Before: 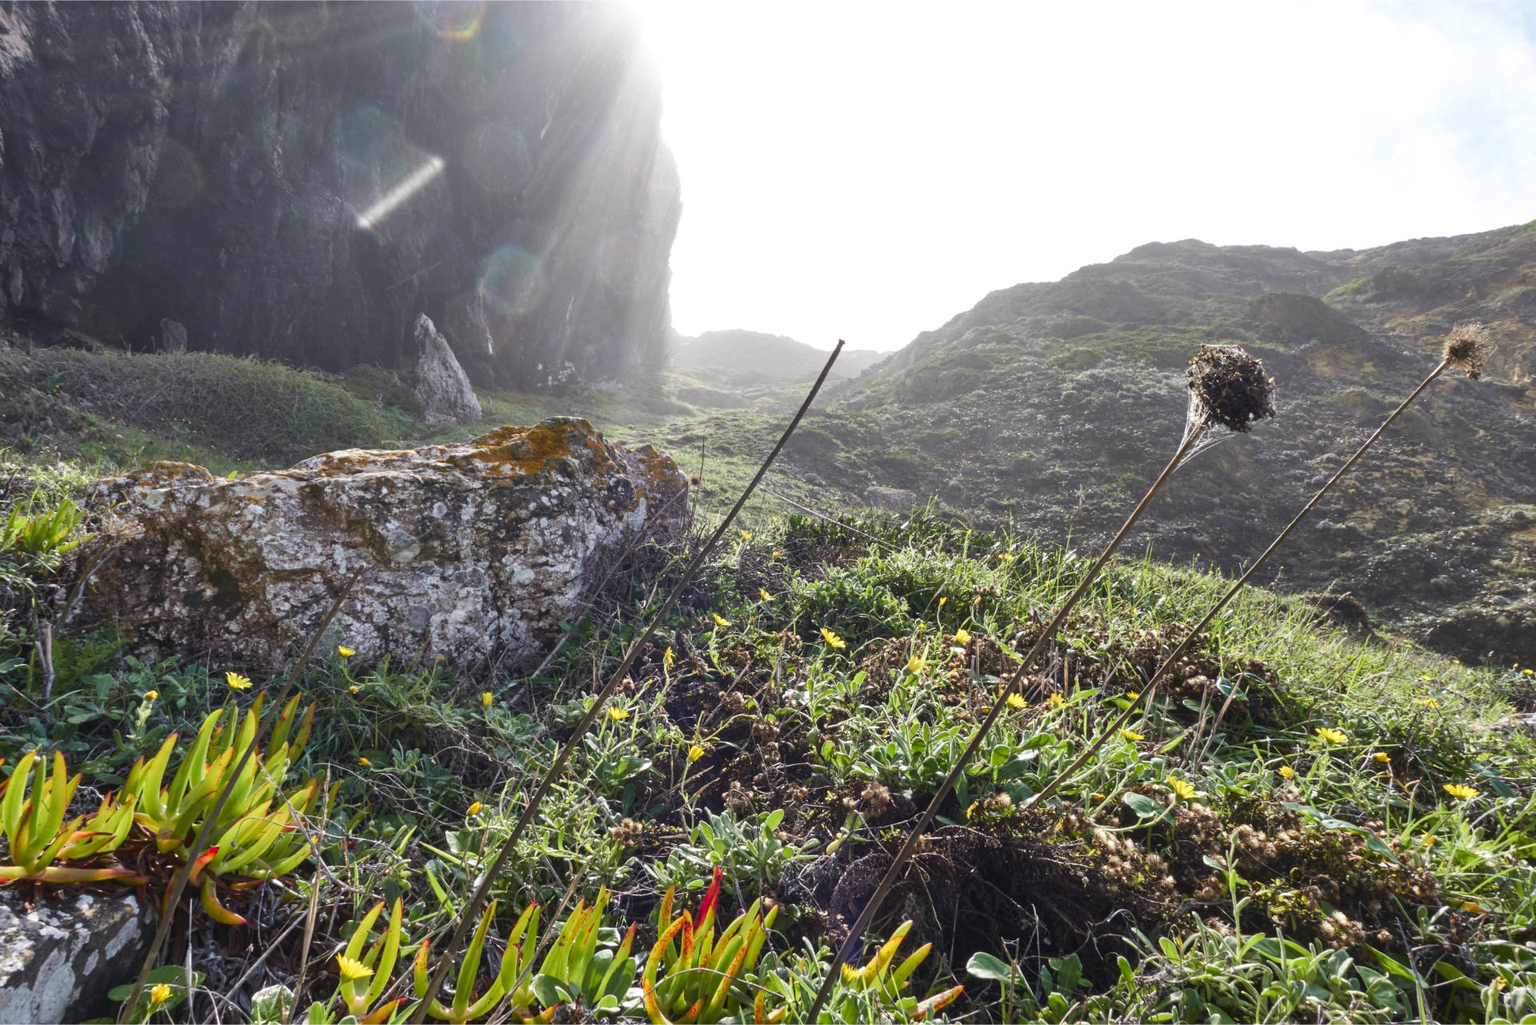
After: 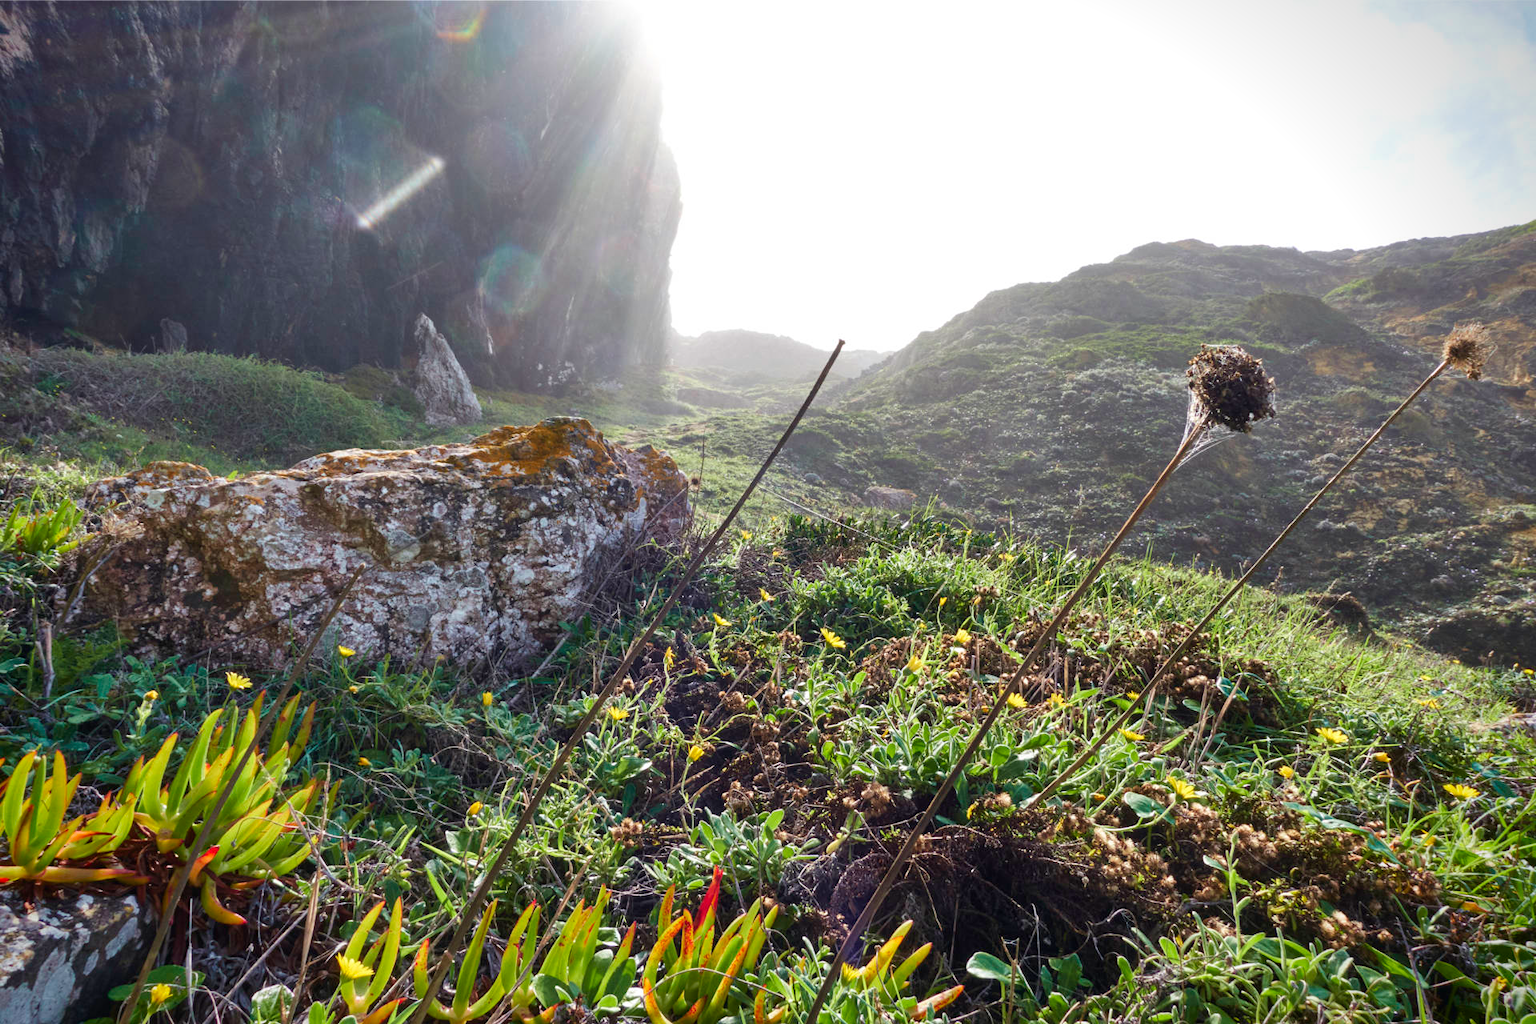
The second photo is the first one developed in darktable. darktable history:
vignetting: fall-off start 88.53%, fall-off radius 44.2%, saturation 0.376, width/height ratio 1.161
velvia: on, module defaults
